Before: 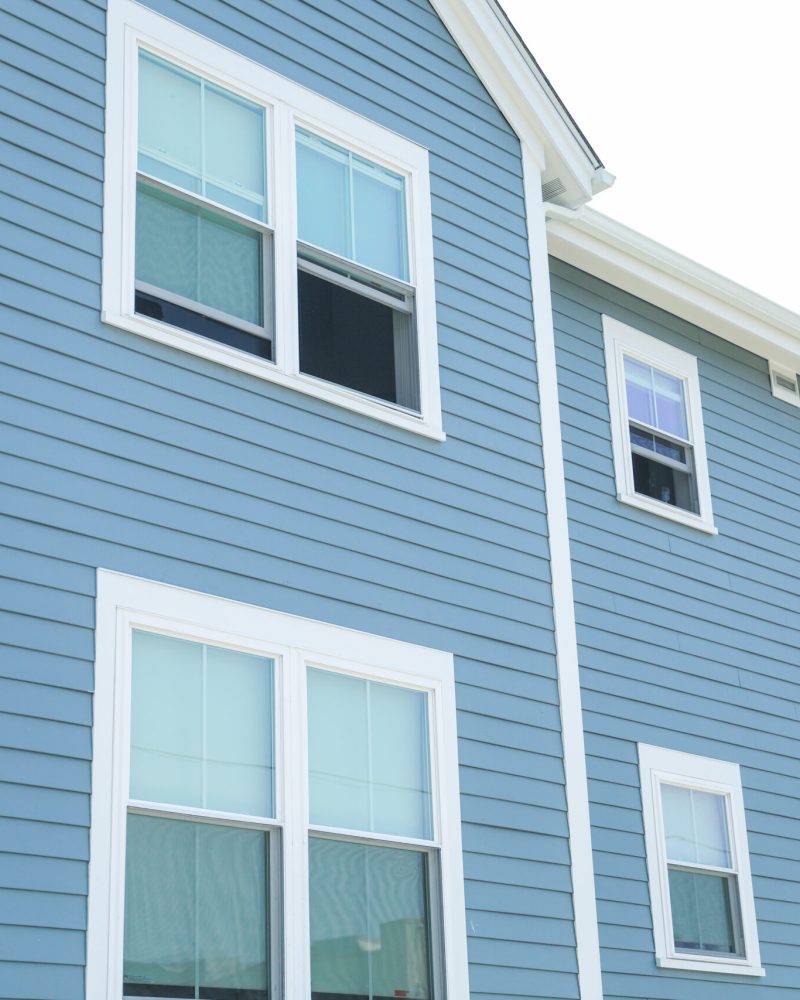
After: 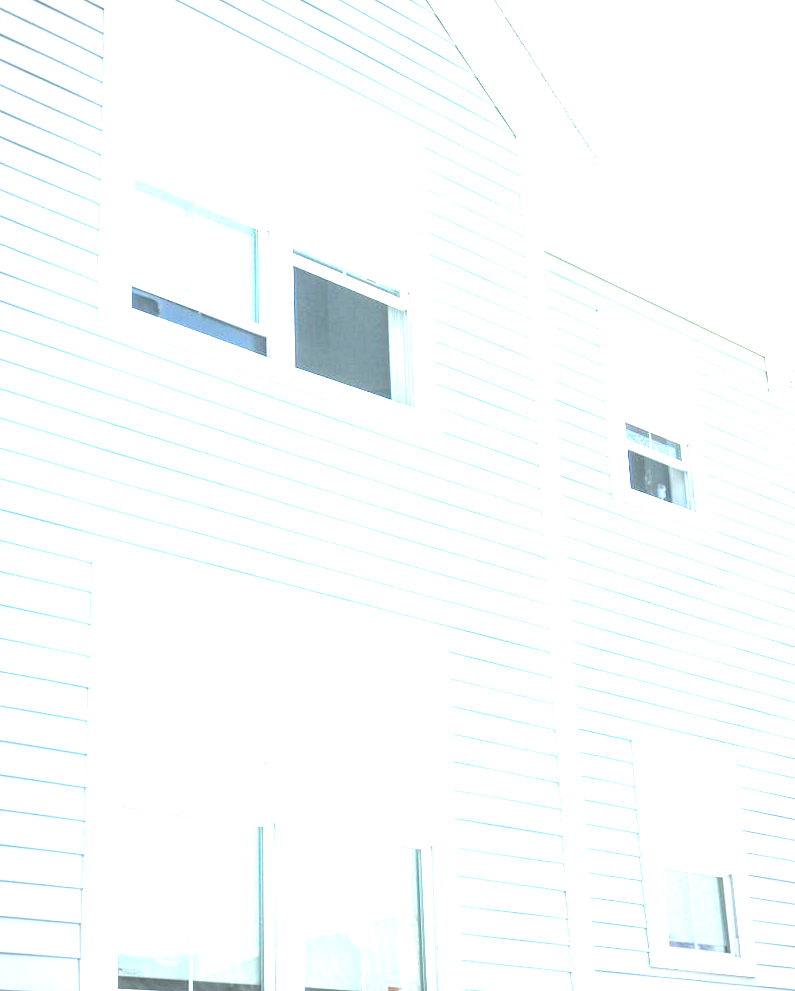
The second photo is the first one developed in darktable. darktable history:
rotate and perspective: rotation 0.192°, lens shift (horizontal) -0.015, crop left 0.005, crop right 0.996, crop top 0.006, crop bottom 0.99
rgb curve: curves: ch2 [(0, 0) (0.567, 0.512) (1, 1)], mode RGB, independent channels
exposure: black level correction 0.001, exposure 2.607 EV, compensate exposure bias true, compensate highlight preservation false
vignetting: fall-off start 71.74%
local contrast: on, module defaults
